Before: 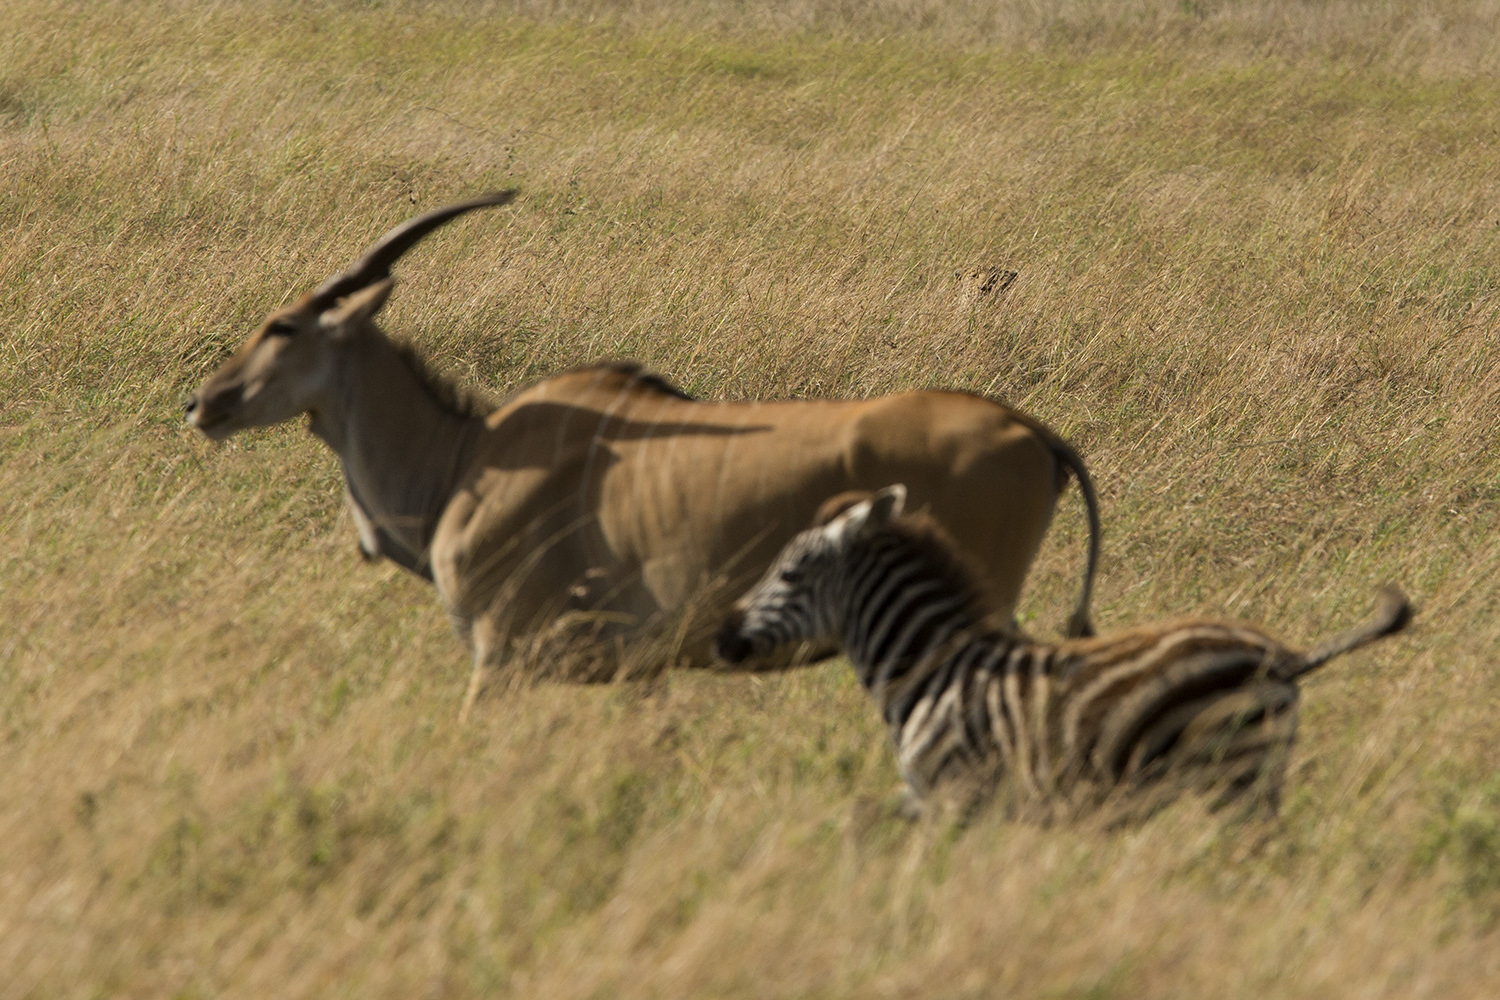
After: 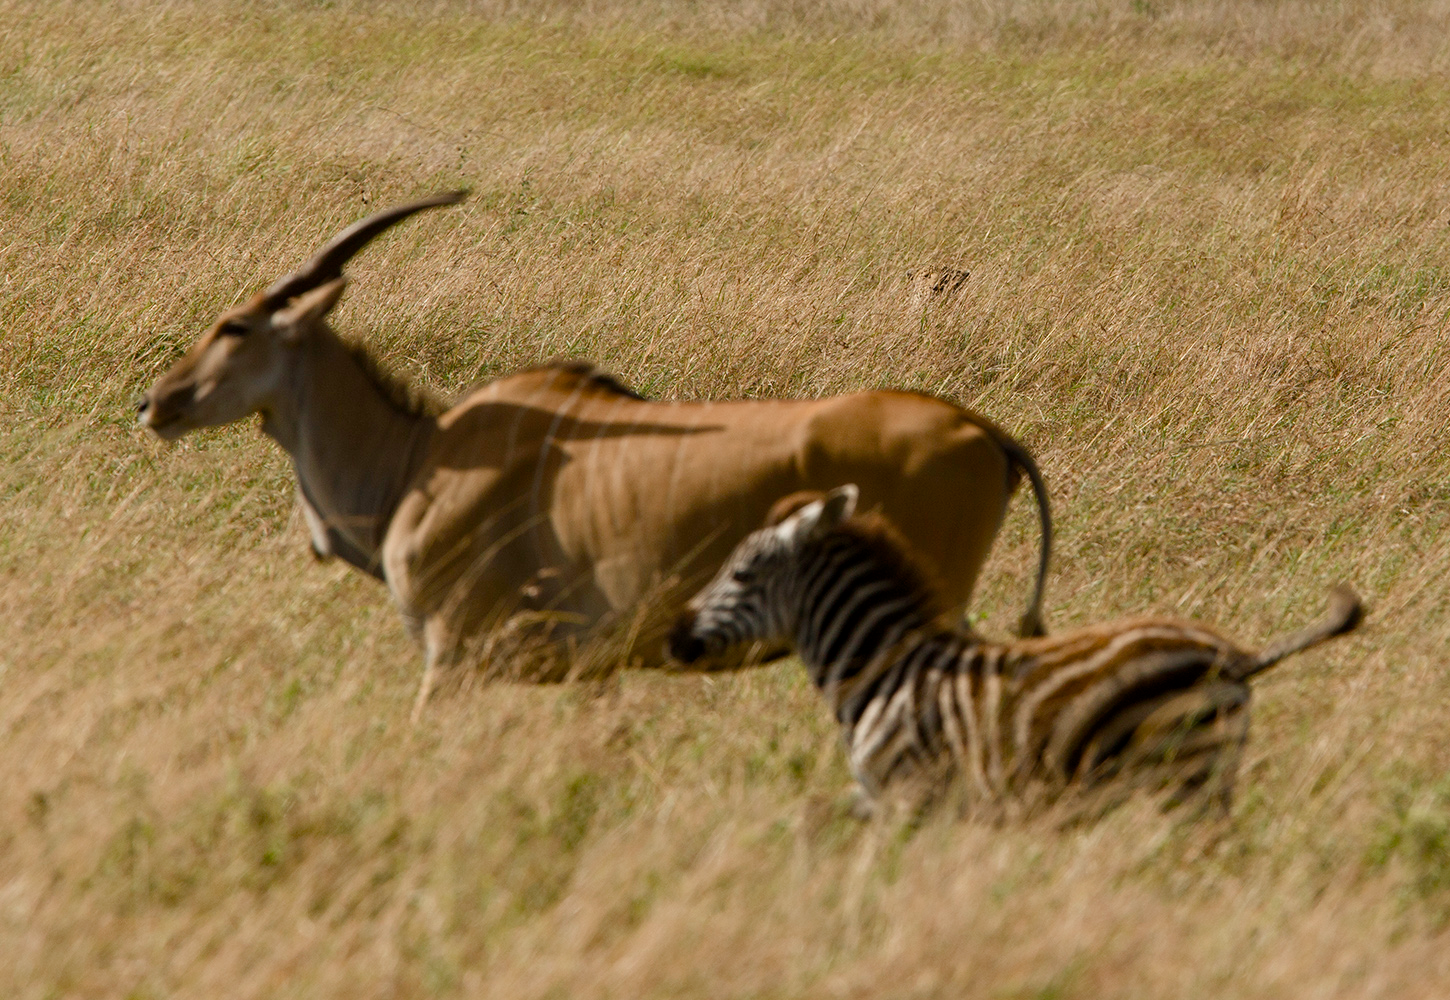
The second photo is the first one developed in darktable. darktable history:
color balance rgb: perceptual saturation grading › global saturation 20%, perceptual saturation grading › highlights -50.411%, perceptual saturation grading › shadows 30.794%, global vibrance 9.359%
crop and rotate: left 3.306%
